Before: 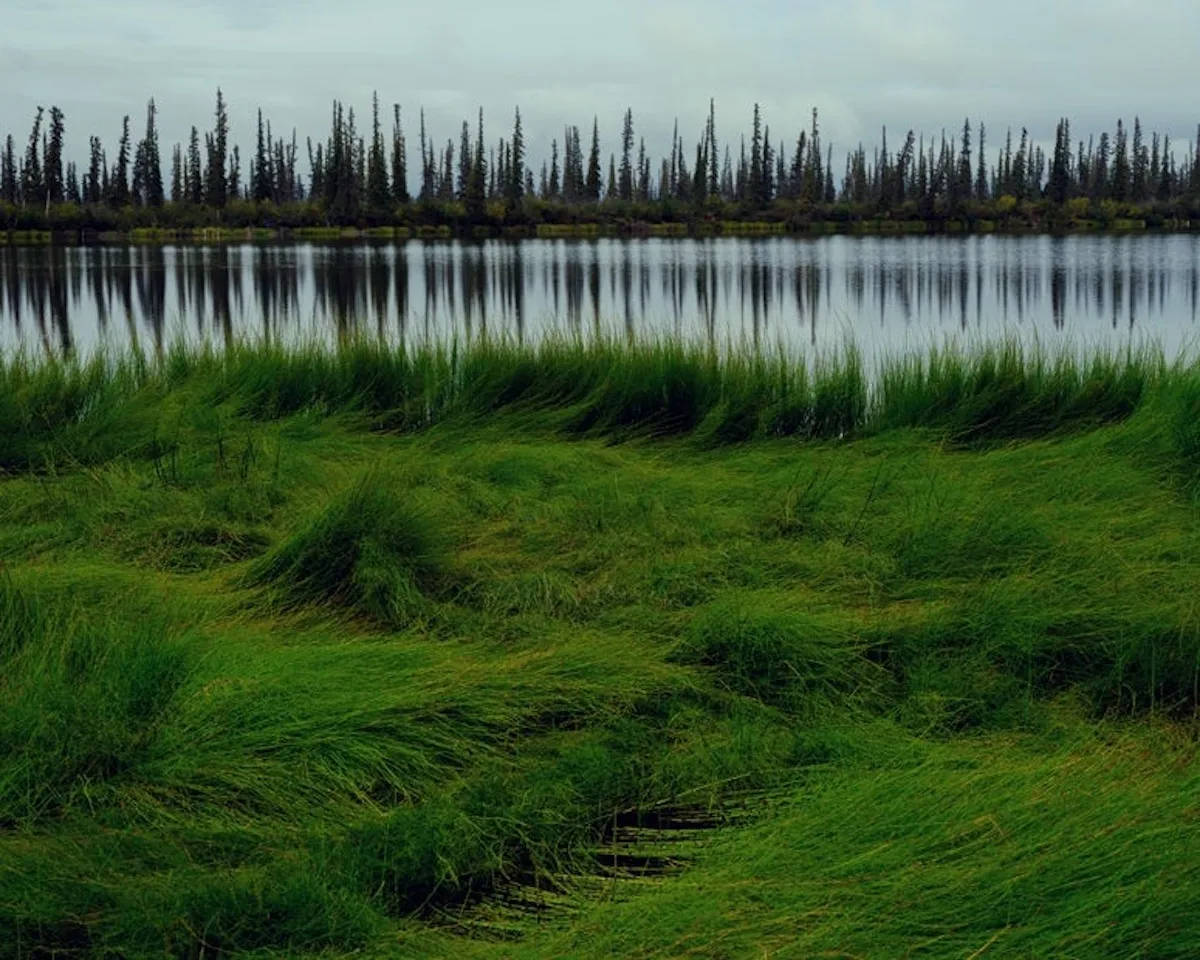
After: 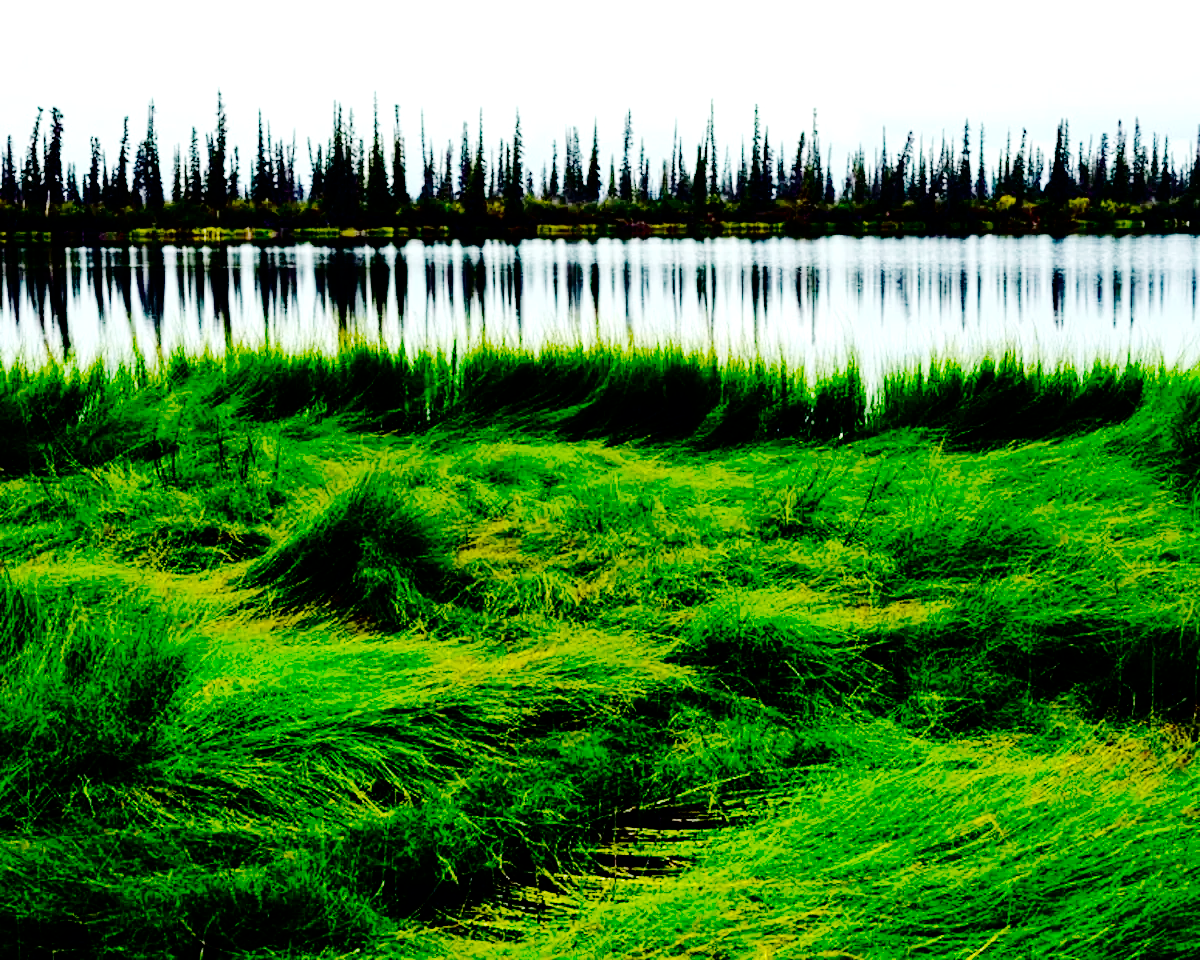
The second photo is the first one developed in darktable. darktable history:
base curve: curves: ch0 [(0, 0) (0.036, 0.01) (0.123, 0.254) (0.258, 0.504) (0.507, 0.748) (1, 1)], preserve colors none
color balance rgb: power › hue 63.29°, perceptual saturation grading › global saturation 20%, perceptual saturation grading › highlights -25.826%, perceptual saturation grading › shadows 50.135%, perceptual brilliance grading › global brilliance 30.034%, perceptual brilliance grading › highlights 12.419%, perceptual brilliance grading › mid-tones 23.329%
tone curve: curves: ch0 [(0.003, 0) (0.066, 0.017) (0.163, 0.09) (0.264, 0.238) (0.395, 0.421) (0.517, 0.56) (0.688, 0.743) (0.791, 0.814) (1, 1)]; ch1 [(0, 0) (0.164, 0.115) (0.337, 0.332) (0.39, 0.398) (0.464, 0.461) (0.501, 0.5) (0.507, 0.503) (0.534, 0.537) (0.577, 0.59) (0.652, 0.681) (0.733, 0.749) (0.811, 0.796) (1, 1)]; ch2 [(0, 0) (0.337, 0.382) (0.464, 0.476) (0.501, 0.502) (0.527, 0.54) (0.551, 0.565) (0.6, 0.59) (0.687, 0.675) (1, 1)], color space Lab, independent channels, preserve colors none
